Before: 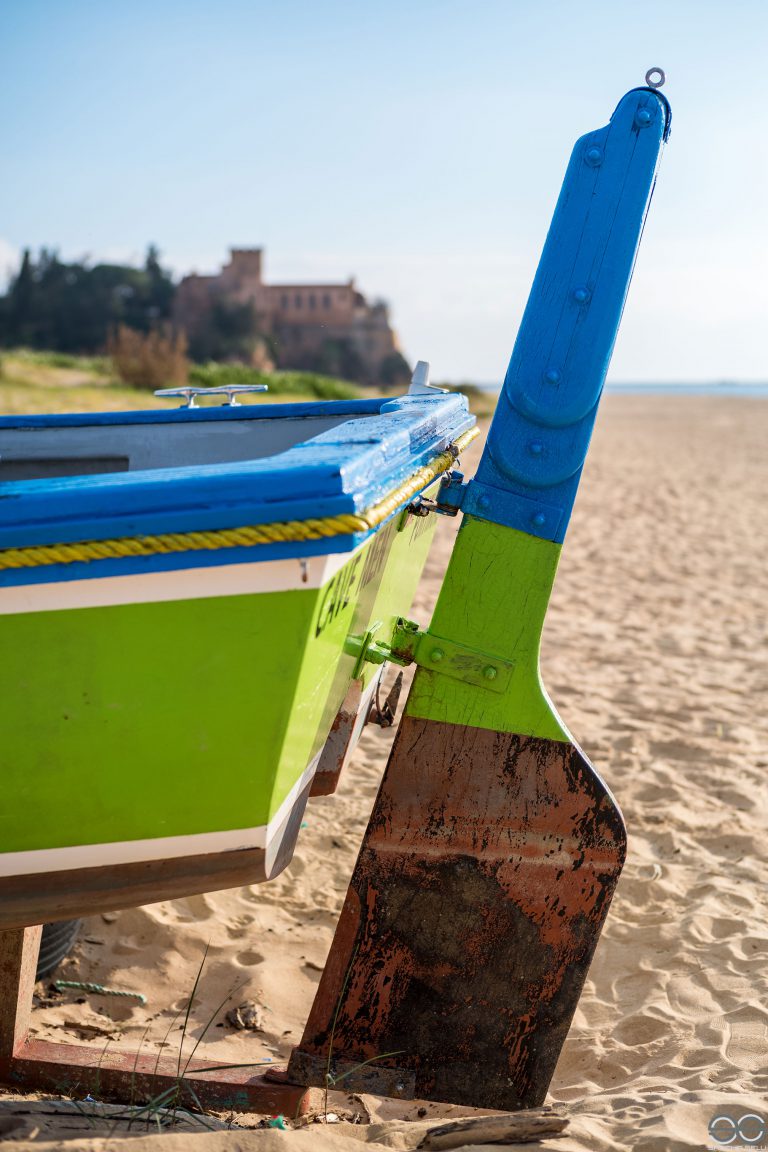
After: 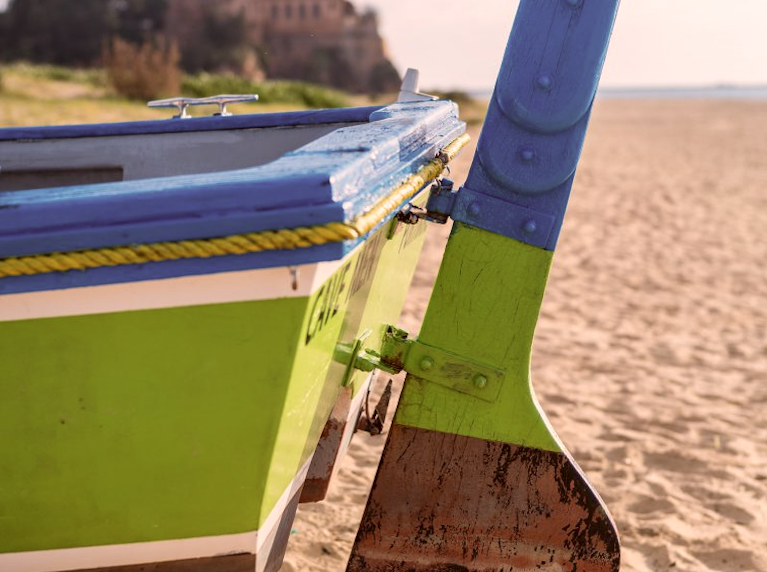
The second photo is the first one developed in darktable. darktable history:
rotate and perspective: lens shift (horizontal) -0.055, automatic cropping off
color correction: highlights a* 10.21, highlights b* 9.79, shadows a* 8.61, shadows b* 7.88, saturation 0.8
crop and rotate: top 26.056%, bottom 25.543%
